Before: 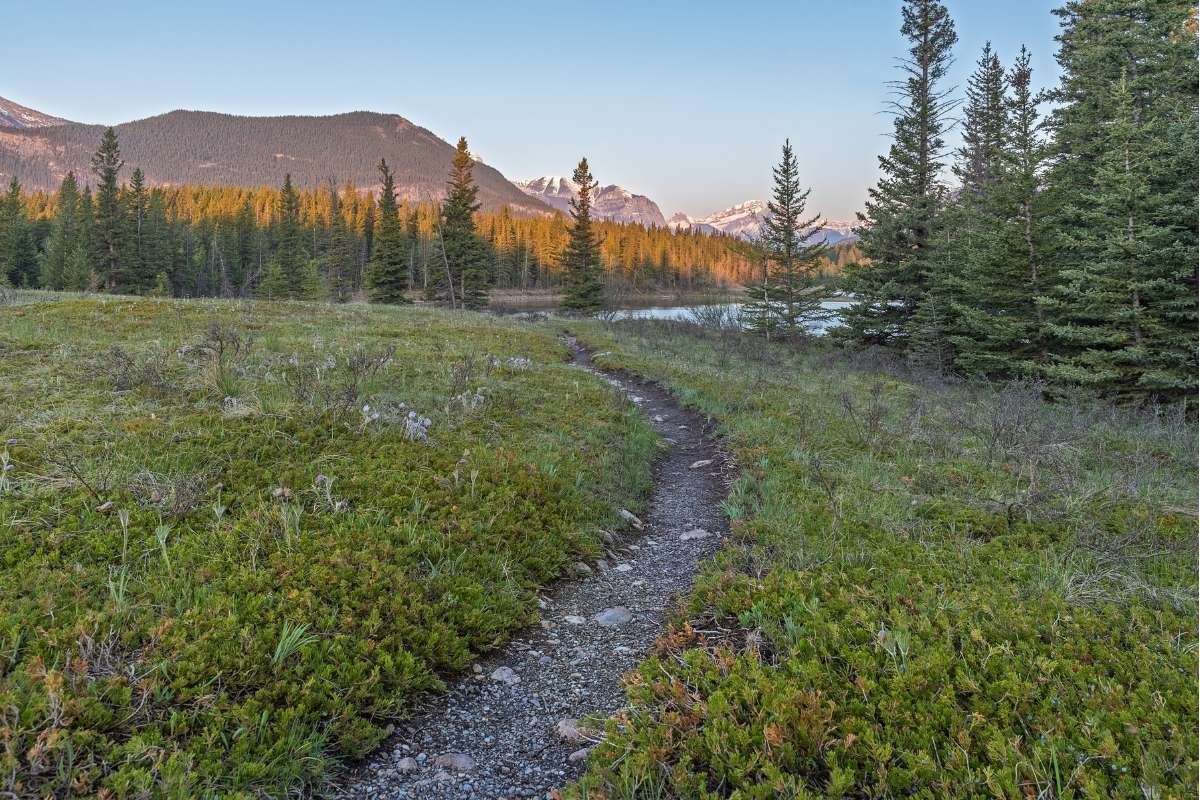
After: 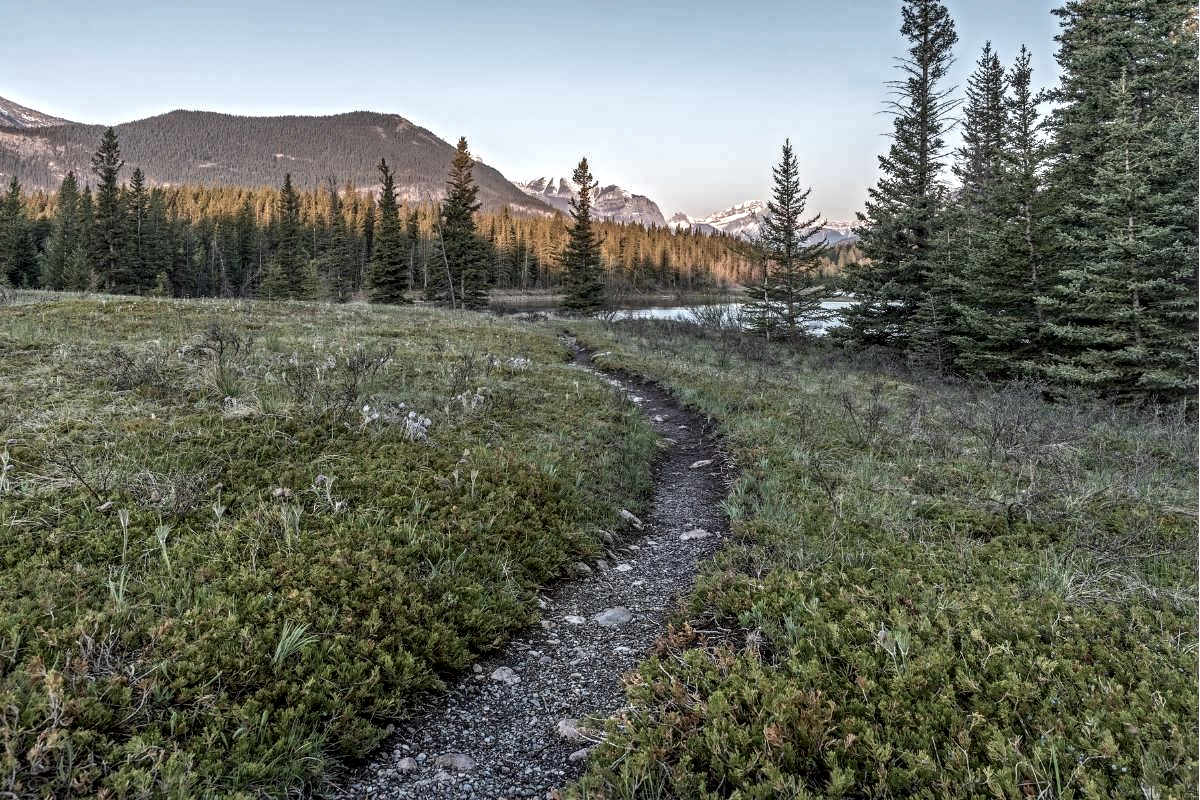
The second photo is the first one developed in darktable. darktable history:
contrast brightness saturation: contrast 0.07, brightness -0.14, saturation 0.11
local contrast: detail 142%
color correction: saturation 0.5
exposure: exposure 0.3 EV, compensate highlight preservation false
